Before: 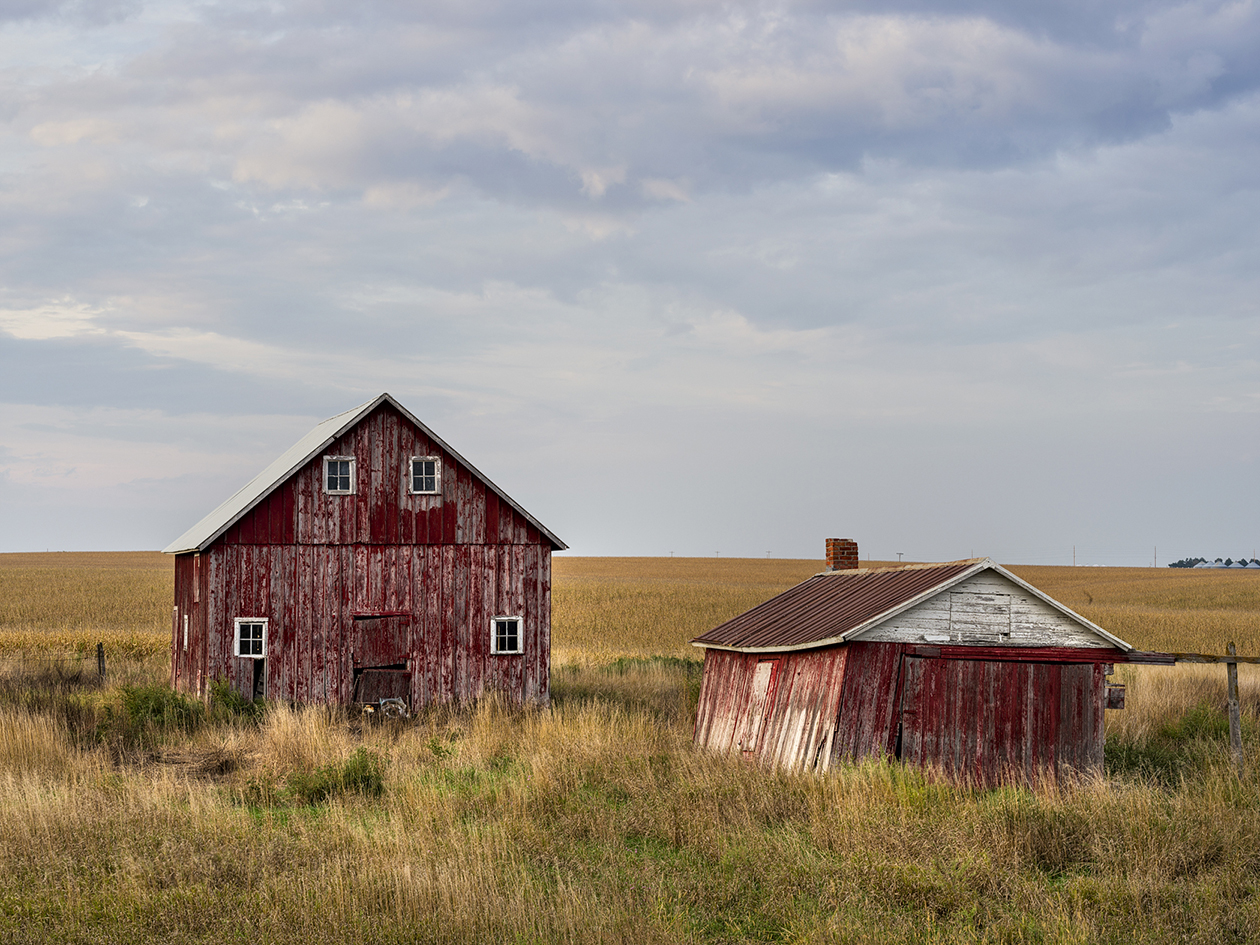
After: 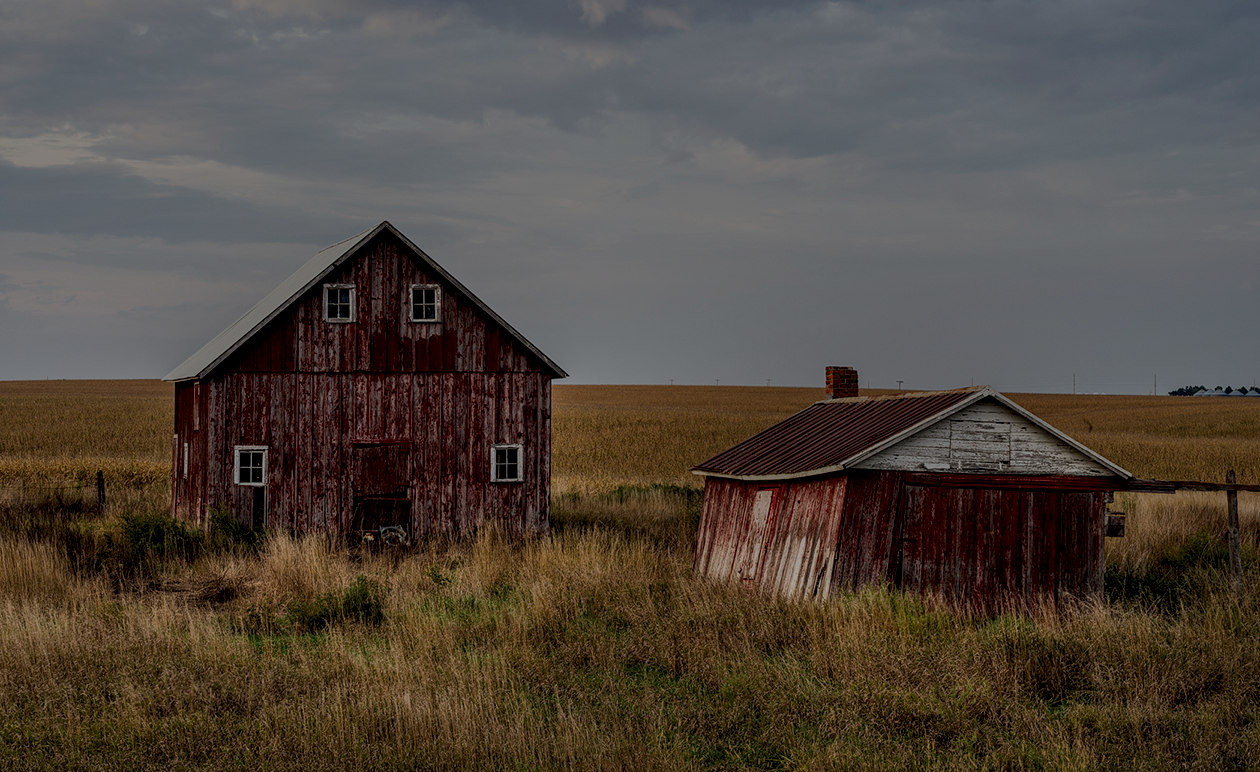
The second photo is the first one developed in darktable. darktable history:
exposure: exposure -2.007 EV, compensate highlight preservation false
local contrast: detail 150%
crop and rotate: top 18.284%
